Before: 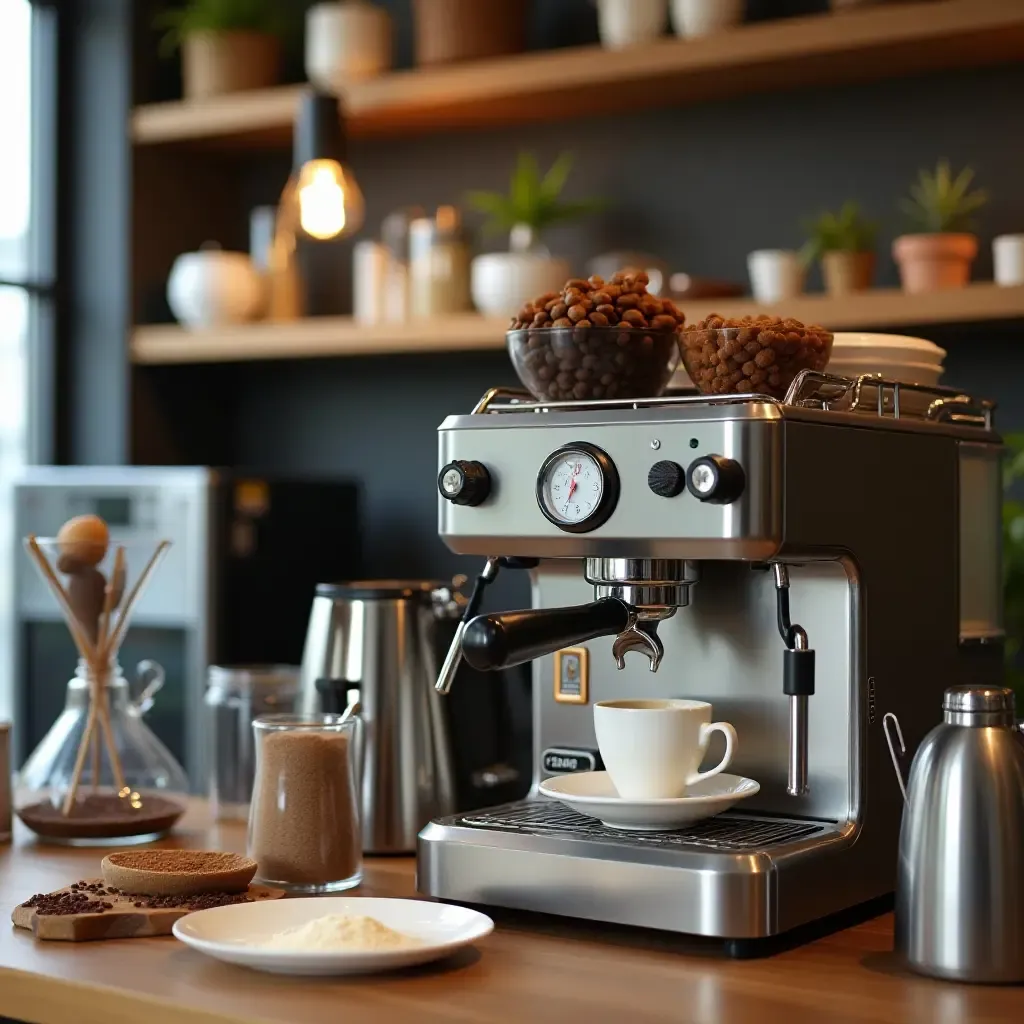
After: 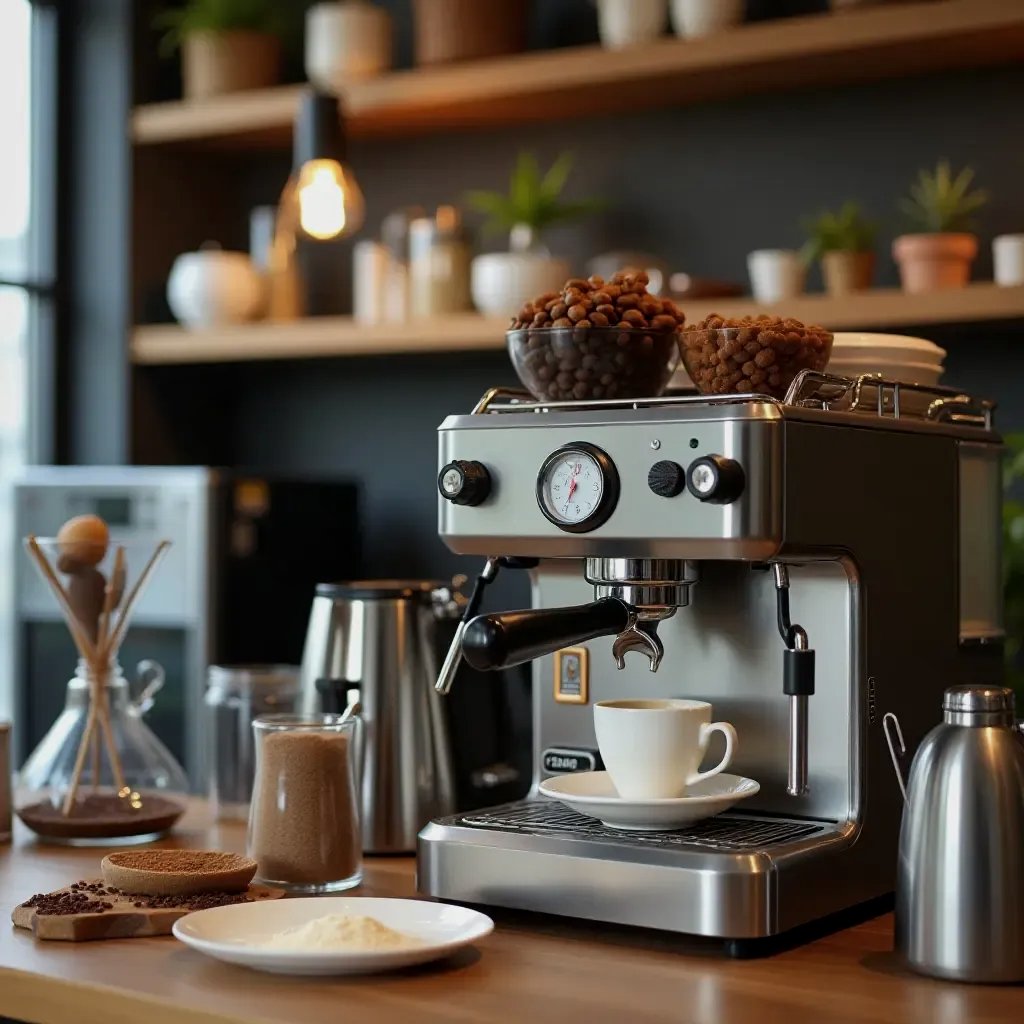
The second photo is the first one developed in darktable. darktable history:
local contrast: highlights 107%, shadows 97%, detail 119%, midtone range 0.2
exposure: exposure -0.297 EV, compensate exposure bias true, compensate highlight preservation false
shadows and highlights: shadows 8.17, white point adjustment 0.918, highlights -39.23
tone equalizer: on, module defaults
